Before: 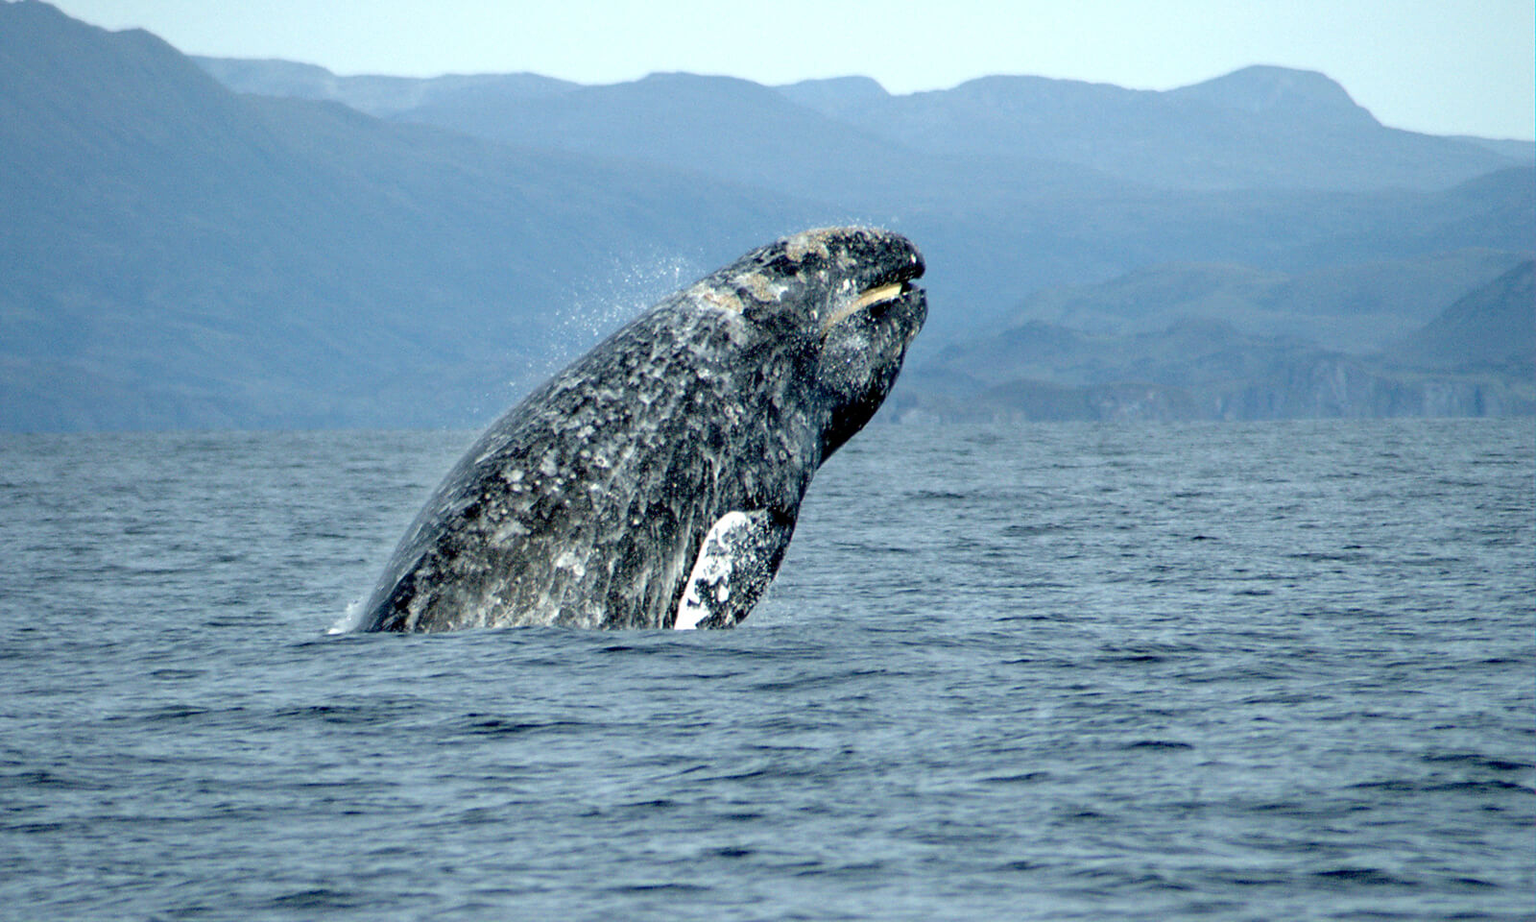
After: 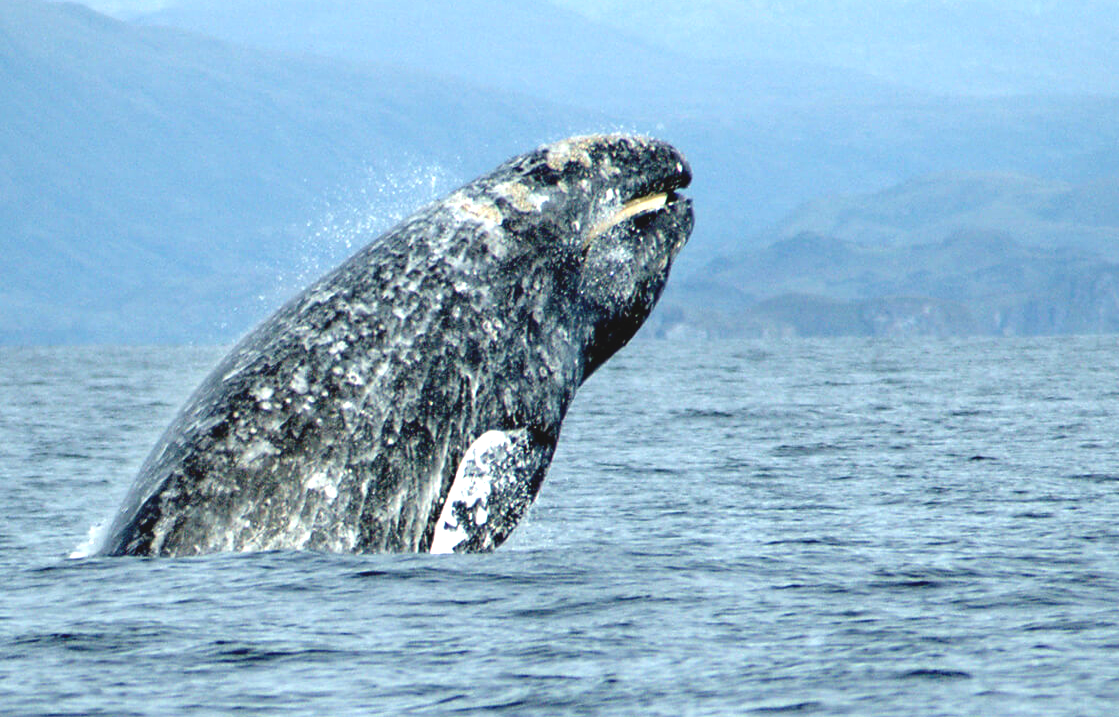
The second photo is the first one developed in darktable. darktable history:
crop and rotate: left 17.046%, top 10.659%, right 12.989%, bottom 14.553%
exposure: black level correction -0.005, exposure 0.622 EV, compensate highlight preservation false
